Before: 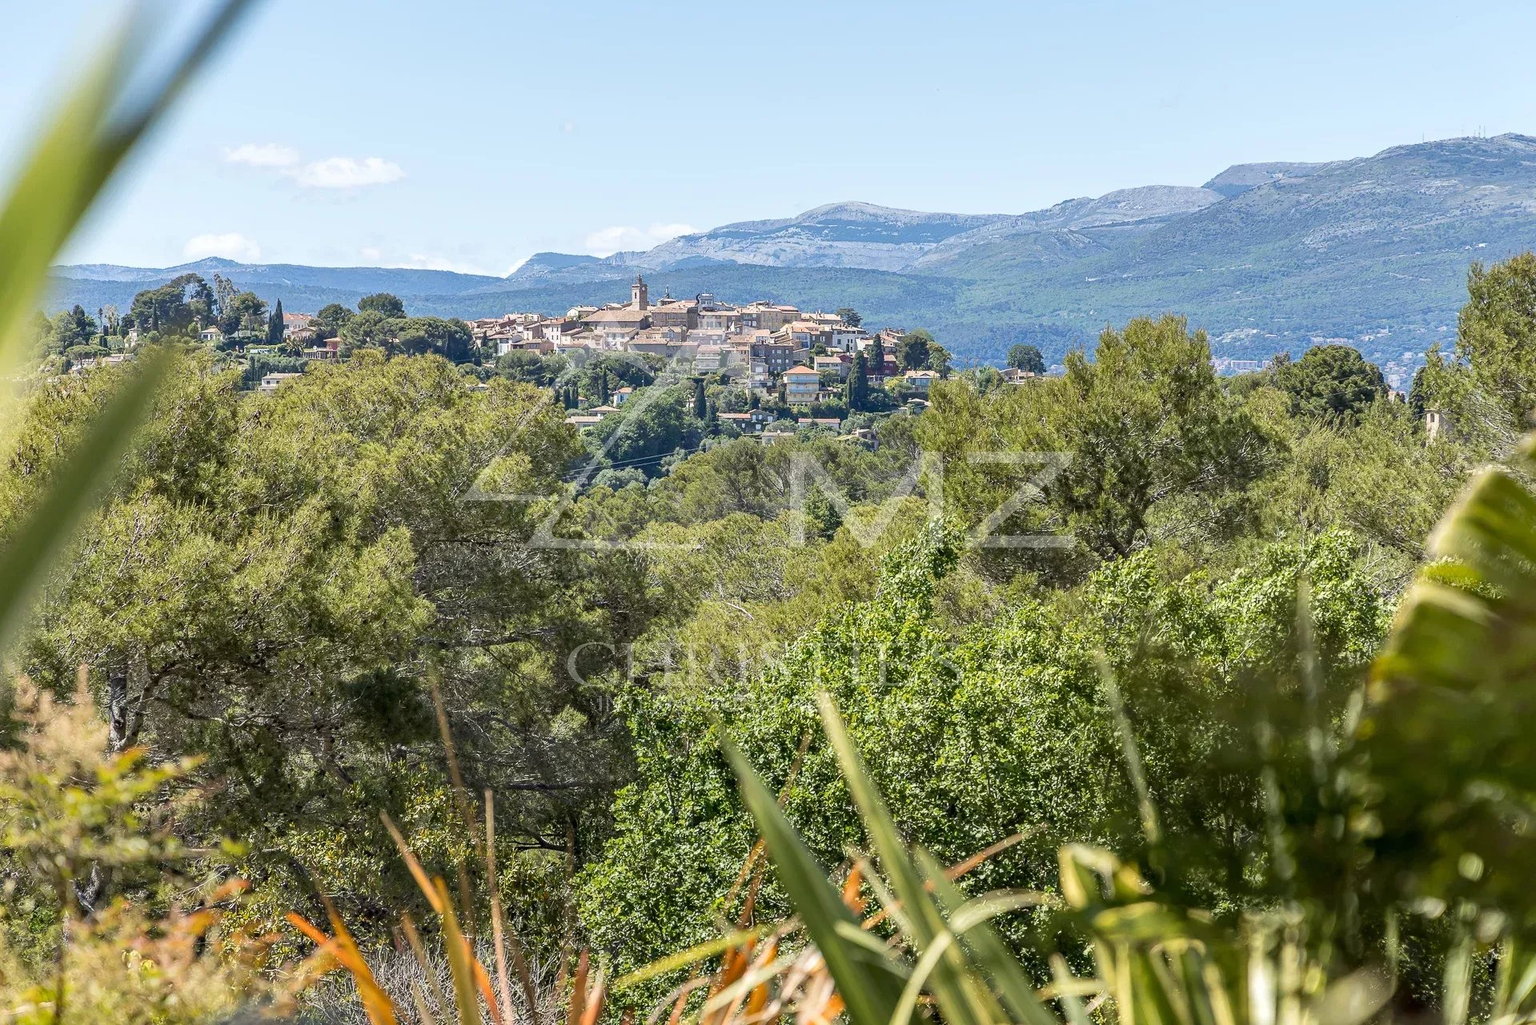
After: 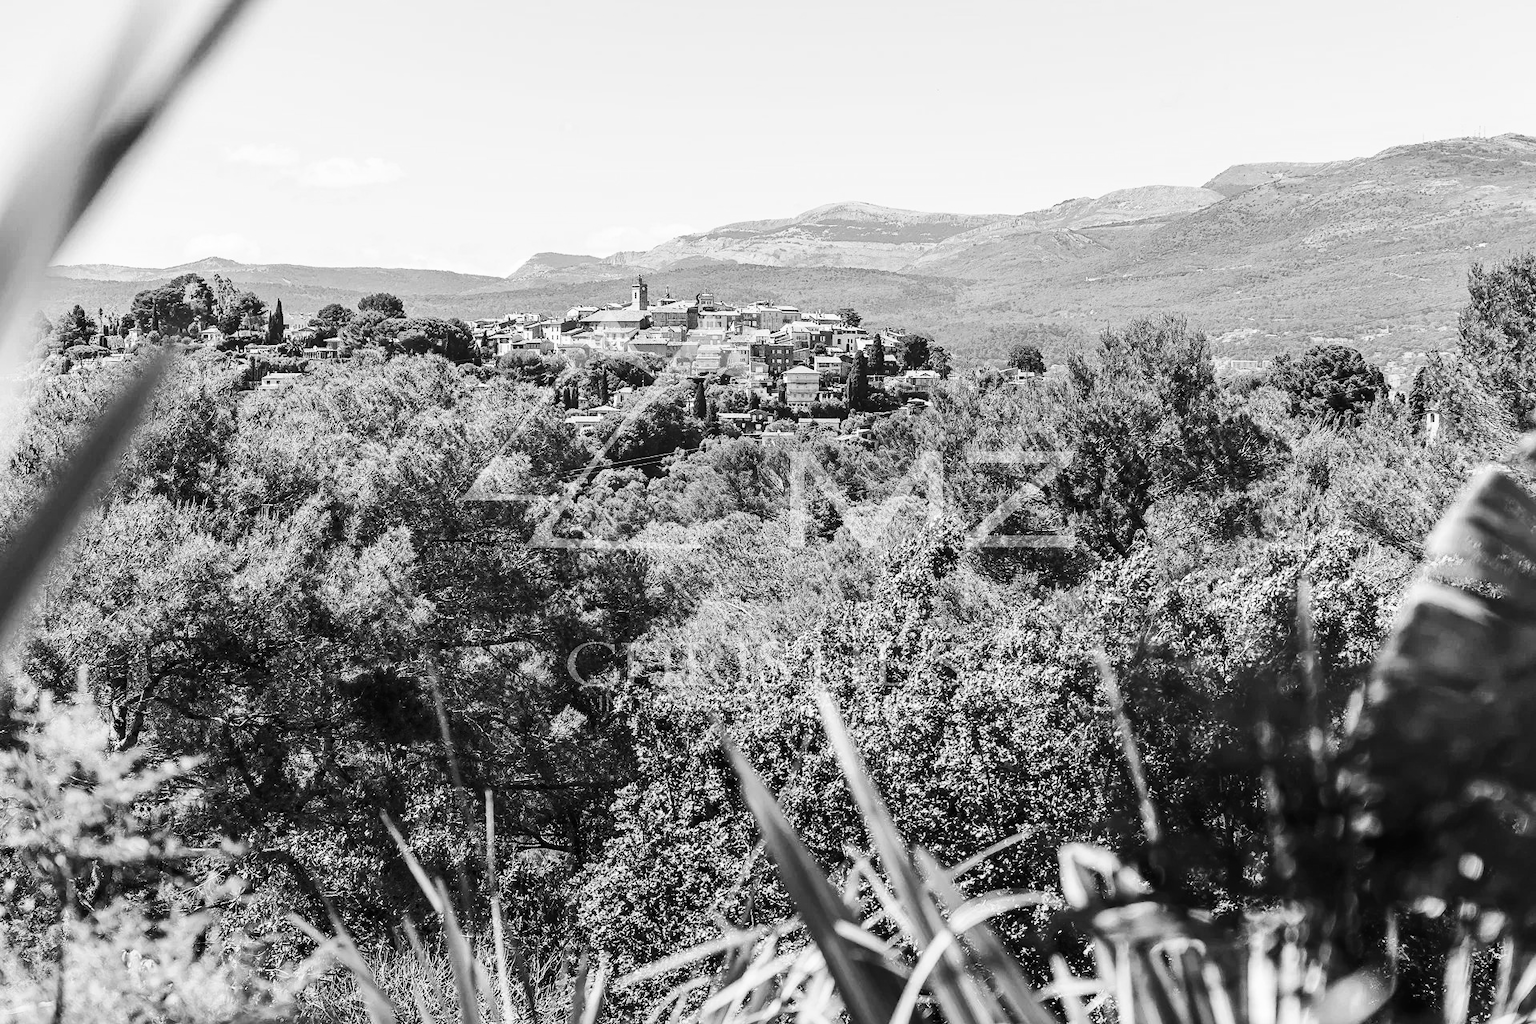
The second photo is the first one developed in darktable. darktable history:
contrast brightness saturation: contrast 0.28
monochrome: on, module defaults
tone curve: curves: ch0 [(0, 0.01) (0.037, 0.032) (0.131, 0.108) (0.275, 0.256) (0.483, 0.512) (0.61, 0.665) (0.696, 0.742) (0.792, 0.819) (0.911, 0.925) (0.997, 0.995)]; ch1 [(0, 0) (0.308, 0.29) (0.425, 0.411) (0.492, 0.488) (0.505, 0.503) (0.527, 0.531) (0.568, 0.594) (0.683, 0.702) (0.746, 0.77) (1, 1)]; ch2 [(0, 0) (0.246, 0.233) (0.36, 0.352) (0.415, 0.415) (0.485, 0.487) (0.502, 0.504) (0.525, 0.523) (0.539, 0.553) (0.587, 0.594) (0.636, 0.652) (0.711, 0.729) (0.845, 0.855) (0.998, 0.977)], color space Lab, independent channels, preserve colors none
